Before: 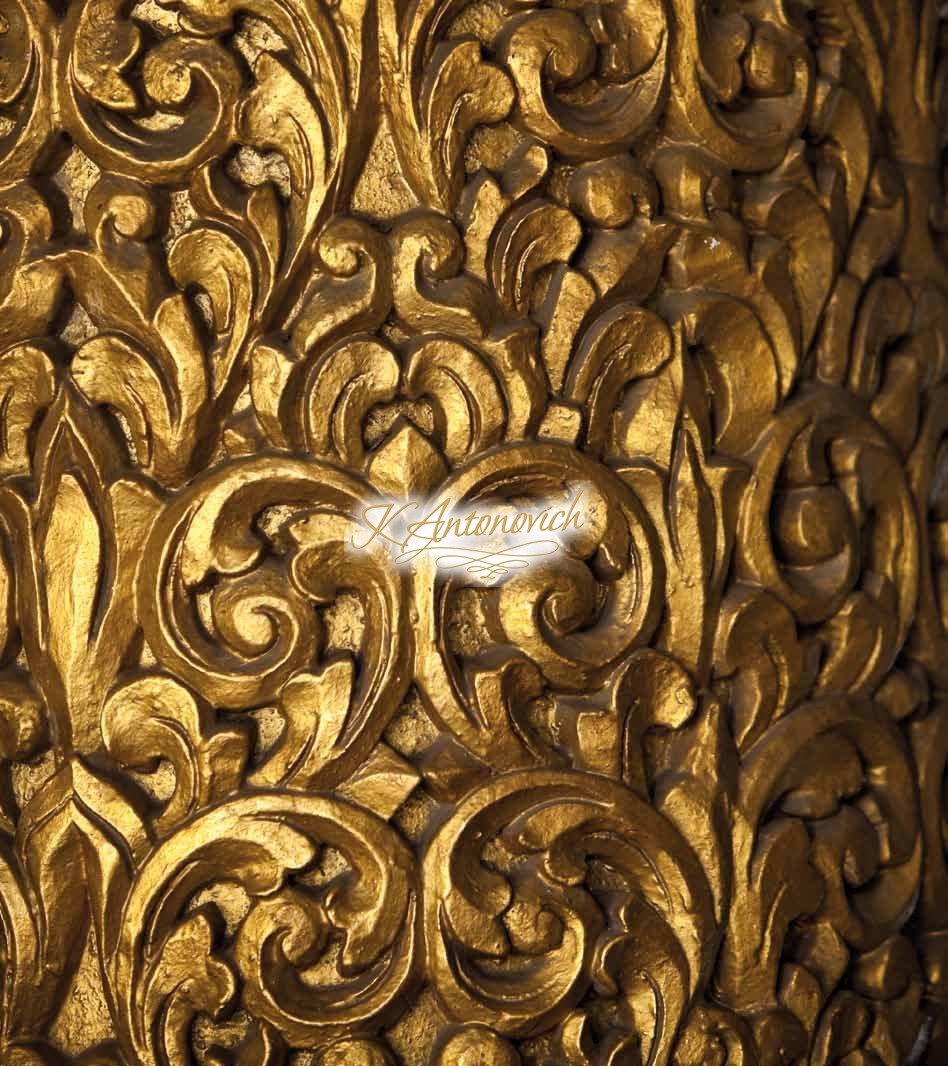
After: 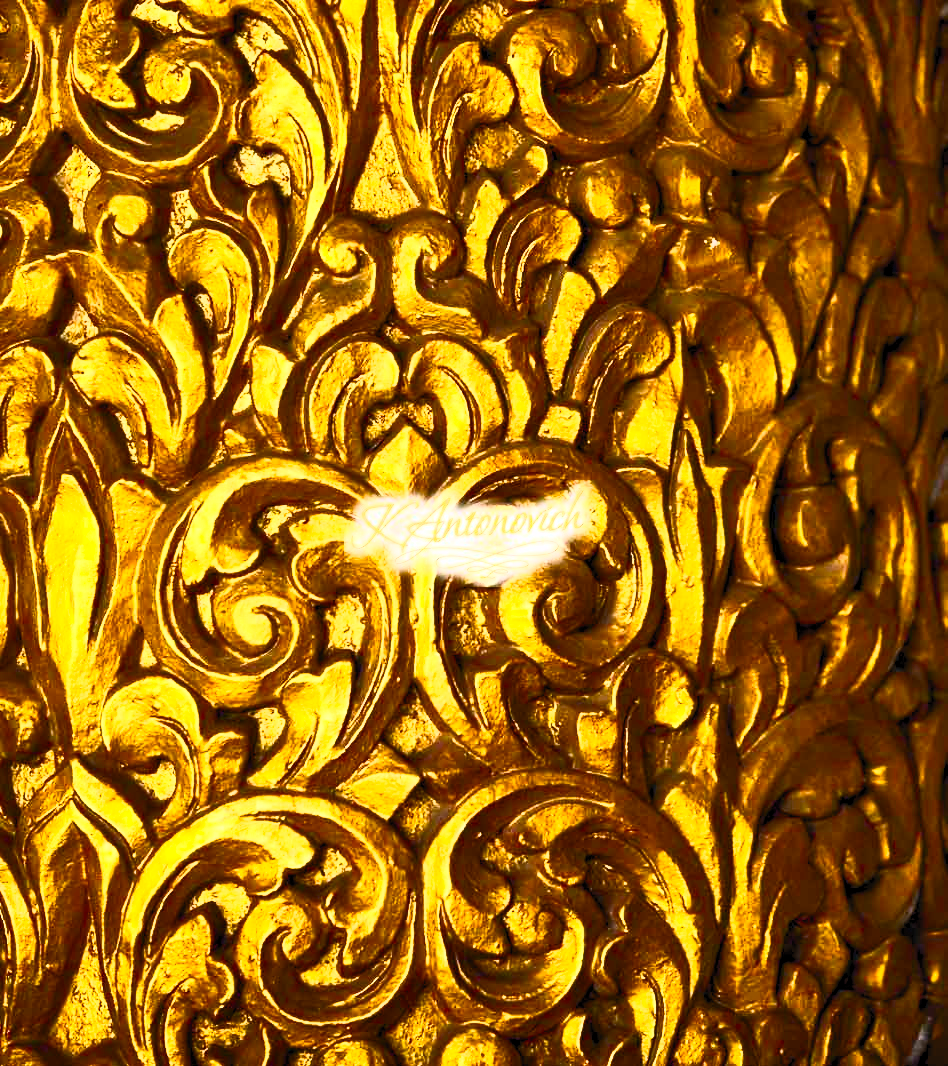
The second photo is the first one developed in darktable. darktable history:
shadows and highlights: shadows 37.27, highlights -28.18, soften with gaussian
color balance rgb: perceptual saturation grading › global saturation 35%, perceptual saturation grading › highlights -30%, perceptual saturation grading › shadows 35%, perceptual brilliance grading › global brilliance 3%, perceptual brilliance grading › highlights -3%, perceptual brilliance grading › shadows 3%
exposure: black level correction 0.002, compensate highlight preservation false
contrast brightness saturation: contrast 0.83, brightness 0.59, saturation 0.59
